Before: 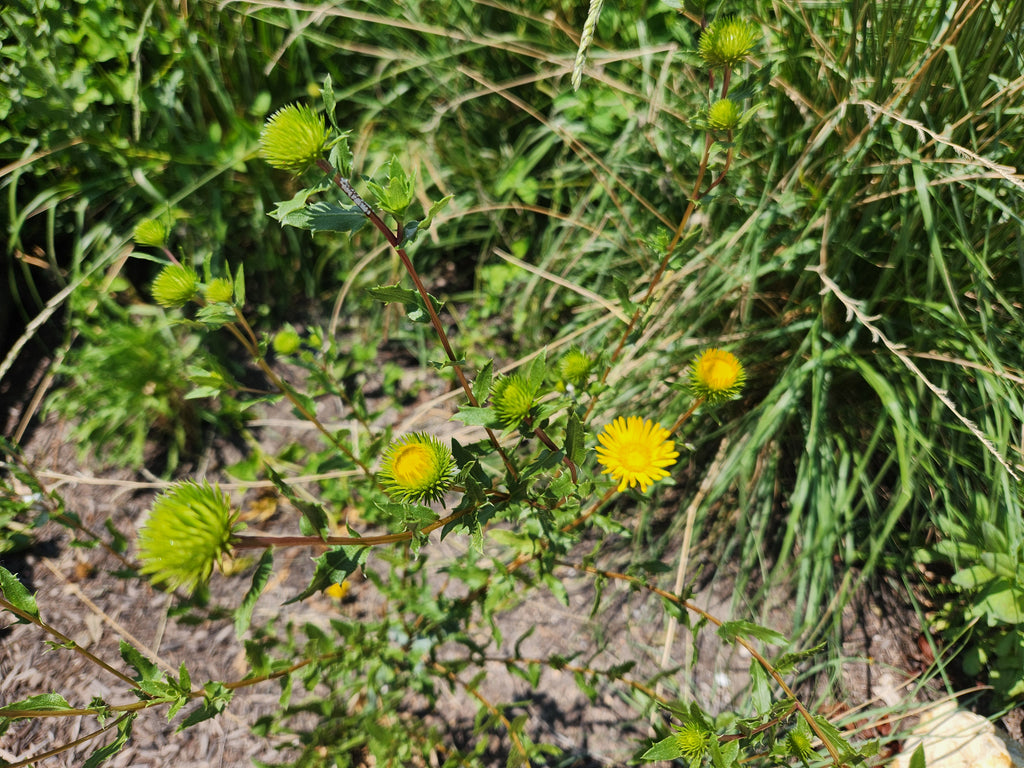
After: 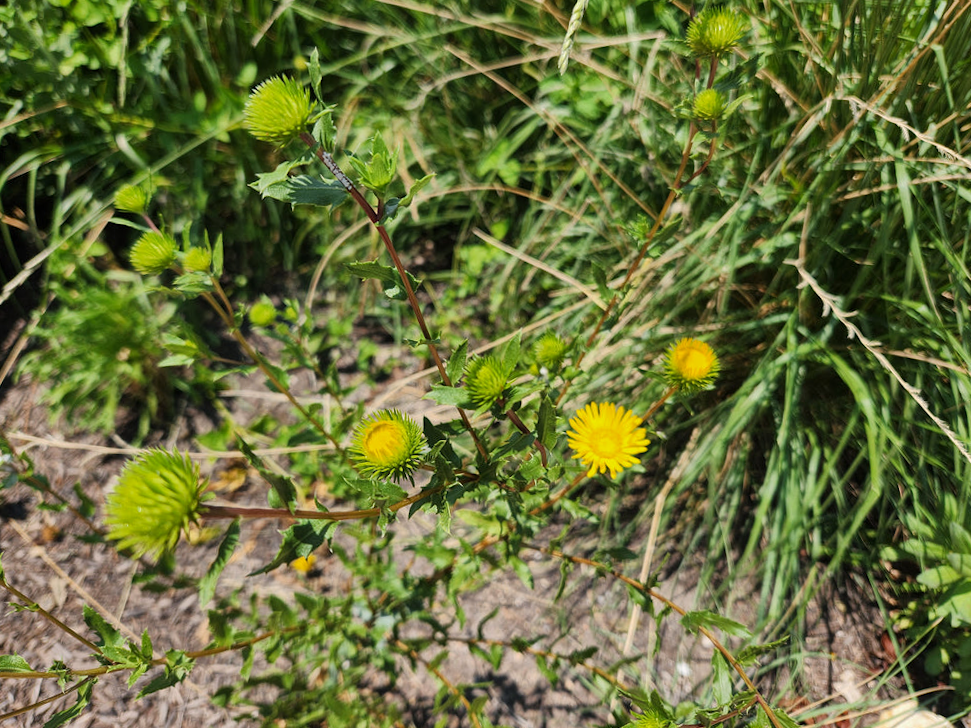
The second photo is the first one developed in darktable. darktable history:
local contrast: mode bilateral grid, contrast 10, coarseness 25, detail 115%, midtone range 0.2
crop and rotate: angle -2.38°
color calibration: x 0.342, y 0.356, temperature 5122 K
